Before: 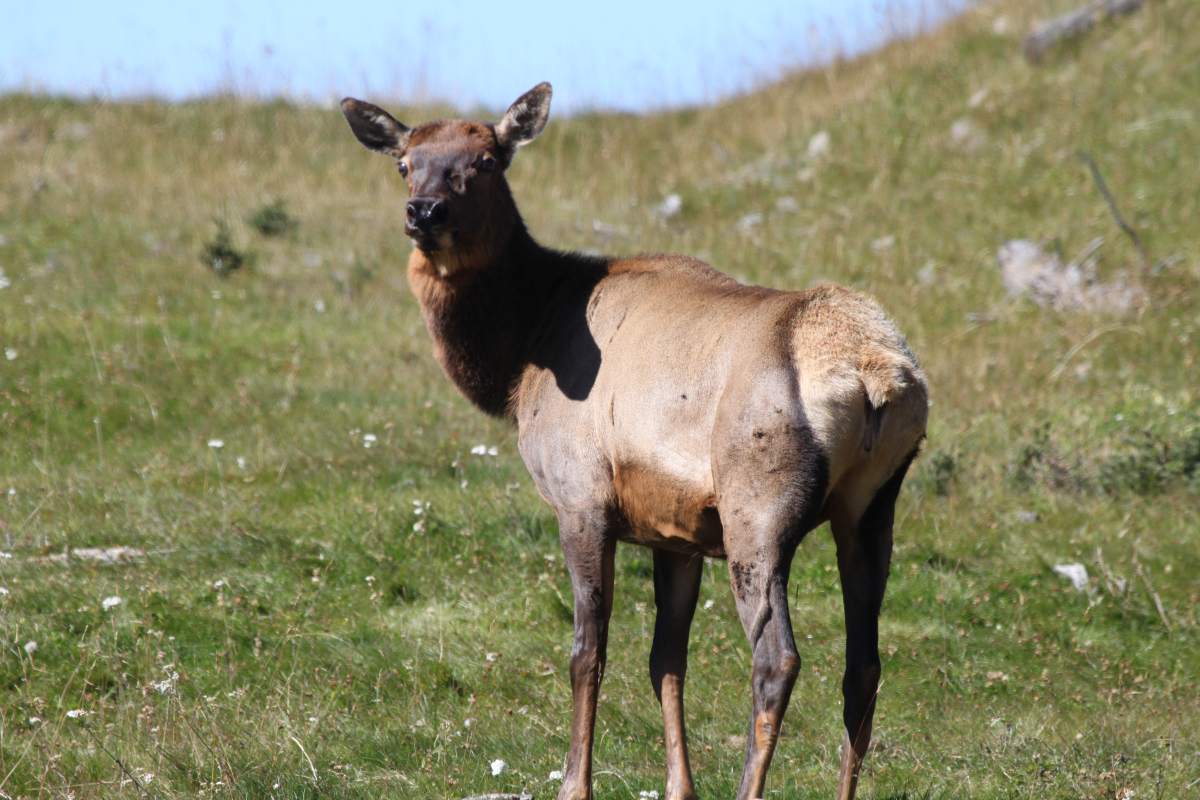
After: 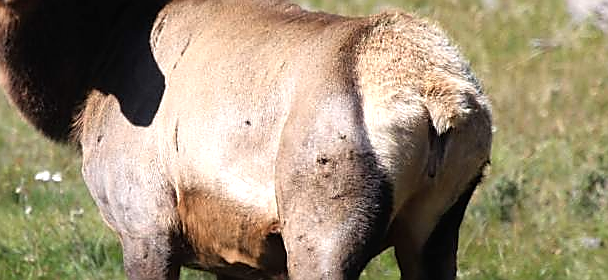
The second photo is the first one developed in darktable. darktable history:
crop: left 36.357%, top 34.361%, right 12.925%, bottom 30.621%
sharpen: radius 1.384, amount 1.235, threshold 0.679
tone equalizer: -8 EV -0.404 EV, -7 EV -0.365 EV, -6 EV -0.318 EV, -5 EV -0.257 EV, -3 EV 0.195 EV, -2 EV 0.316 EV, -1 EV 0.381 EV, +0 EV 0.416 EV
